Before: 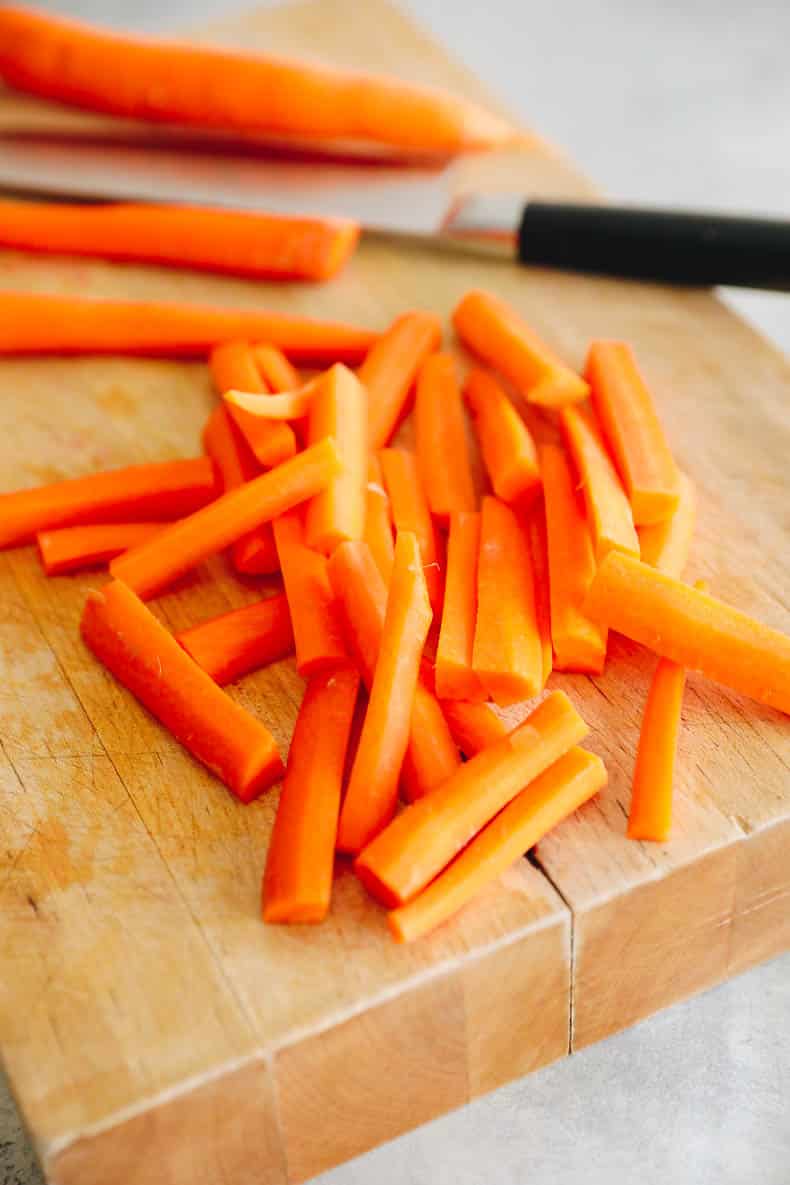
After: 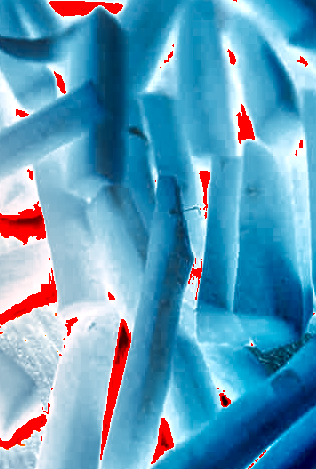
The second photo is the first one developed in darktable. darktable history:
local contrast: on, module defaults
color correction: highlights a* -13.2, highlights b* -17.78, saturation 0.707
shadows and highlights: soften with gaussian
crop: left 30.283%, top 30.07%, right 29.71%, bottom 30.298%
exposure: exposure 2.986 EV, compensate highlight preservation false
